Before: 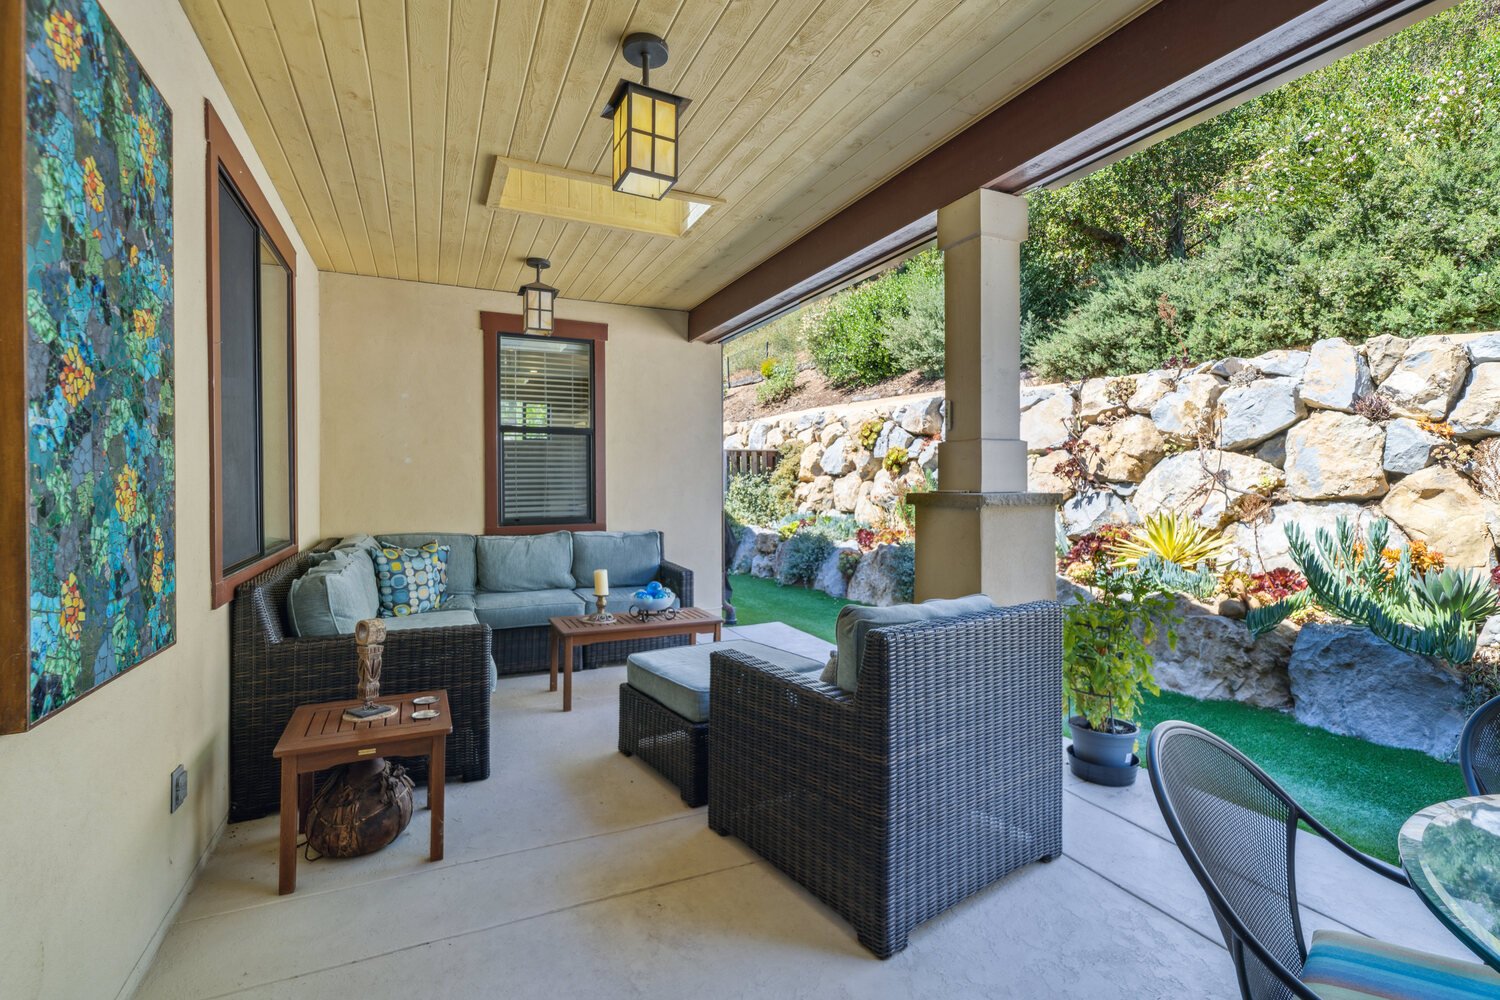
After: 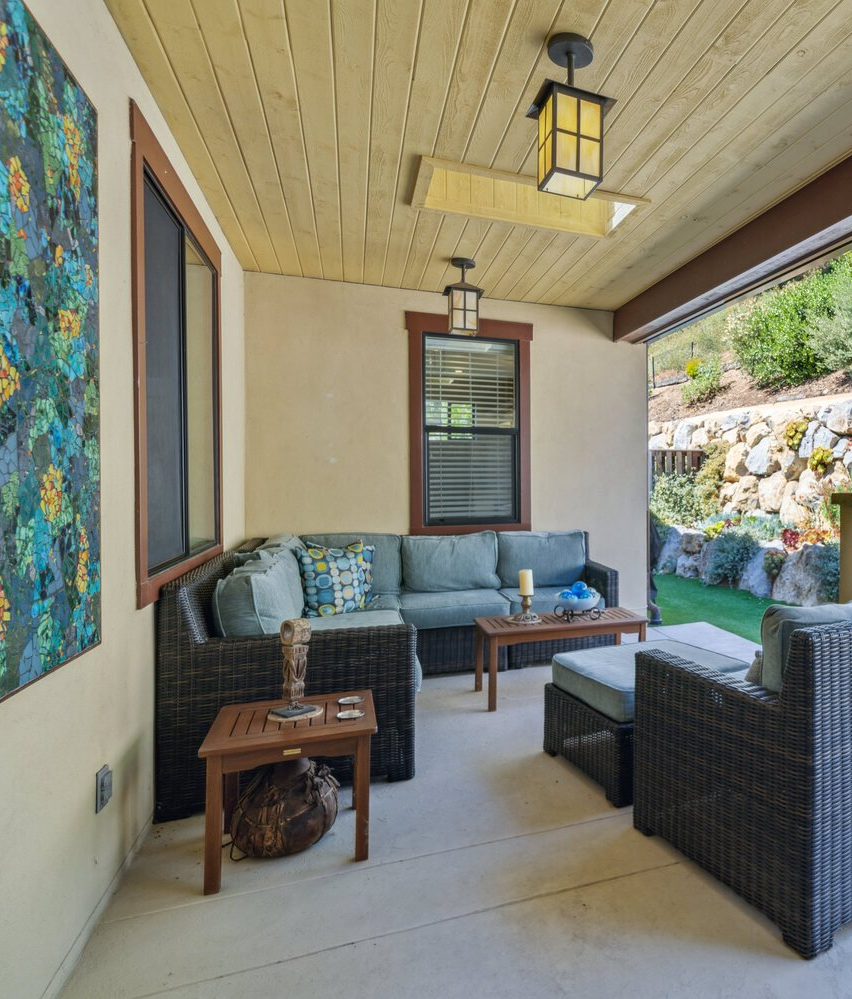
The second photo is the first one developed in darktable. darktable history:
crop: left 5.001%, right 38.162%
